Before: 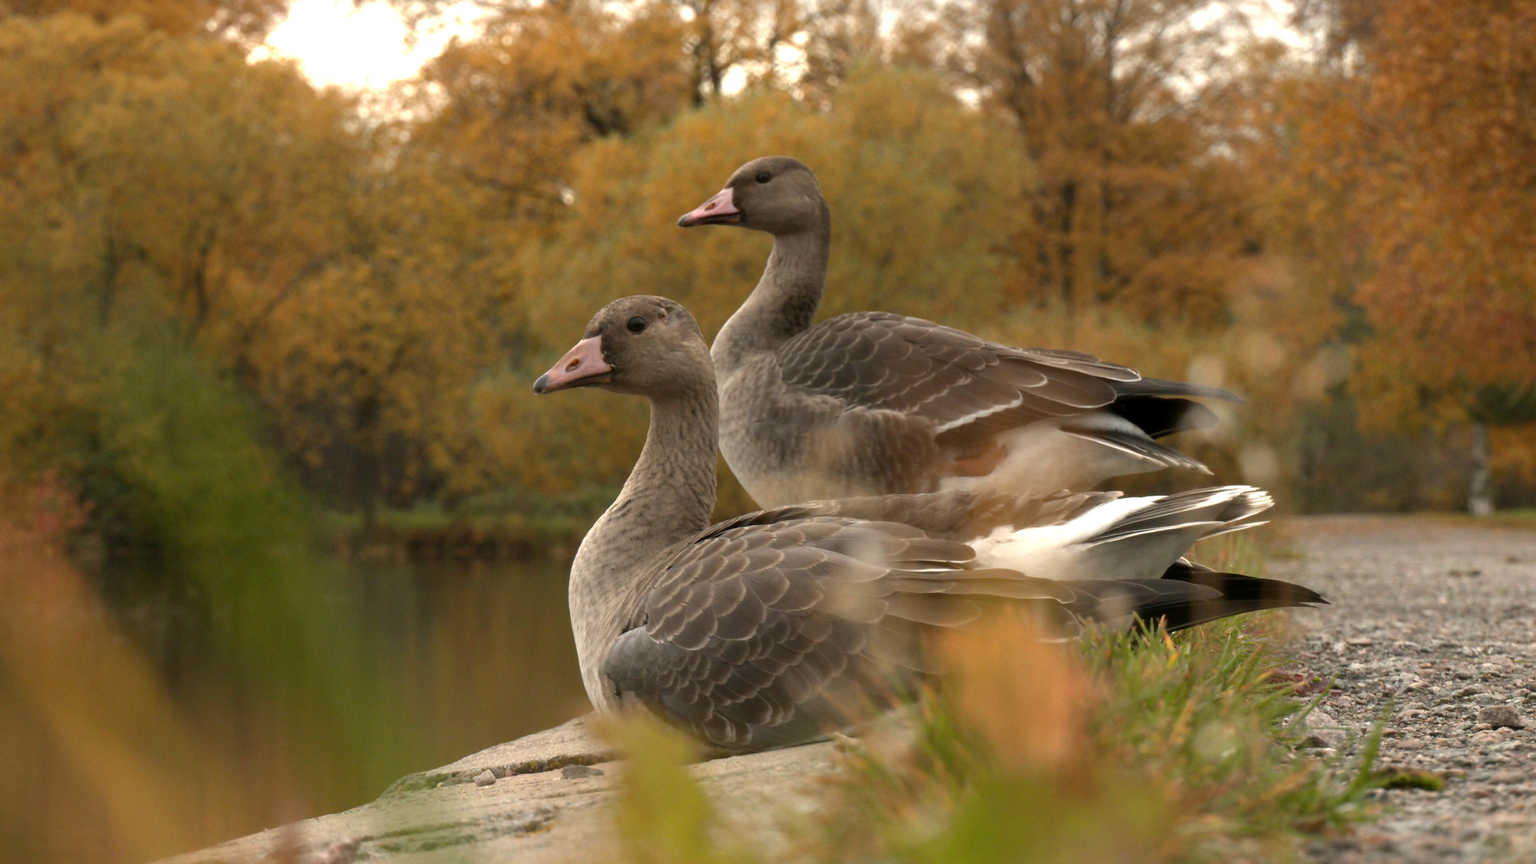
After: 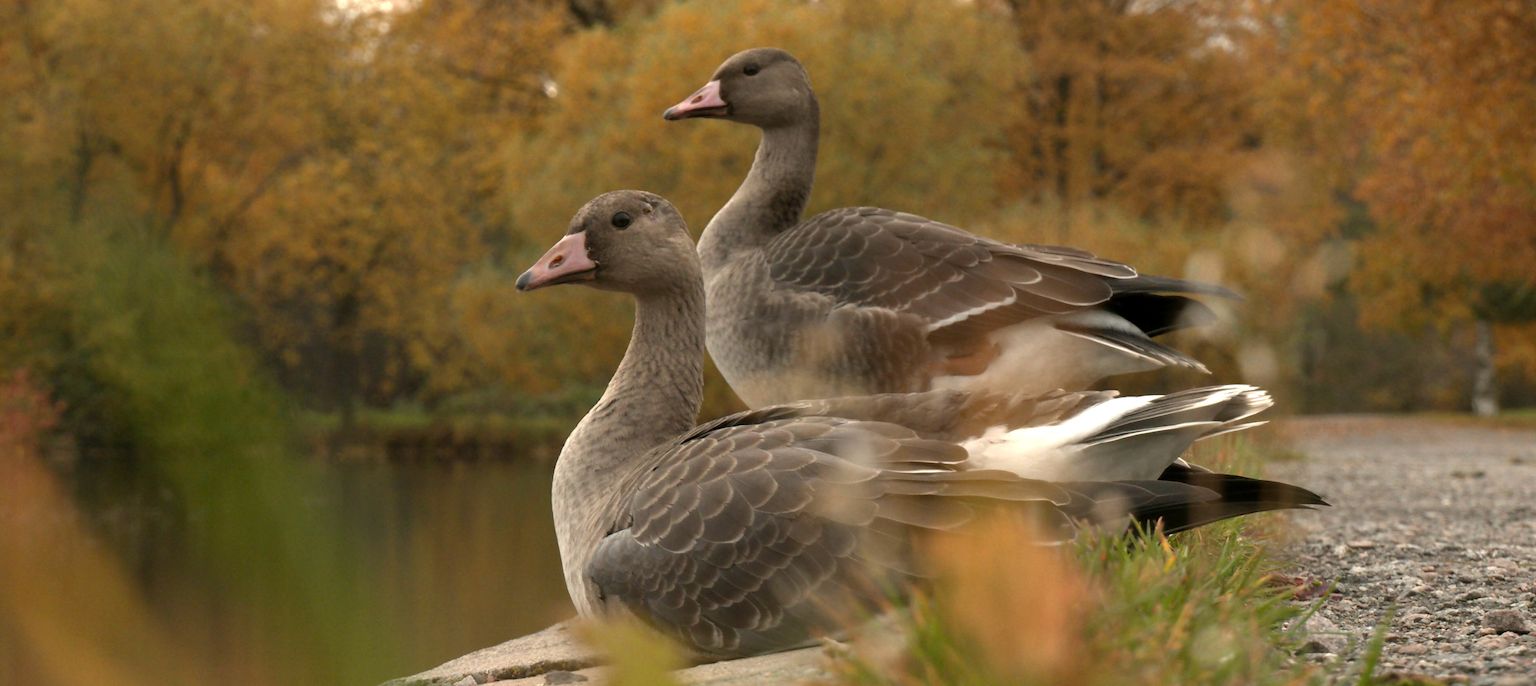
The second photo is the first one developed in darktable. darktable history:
crop and rotate: left 1.939%, top 12.722%, right 0.286%, bottom 9.575%
